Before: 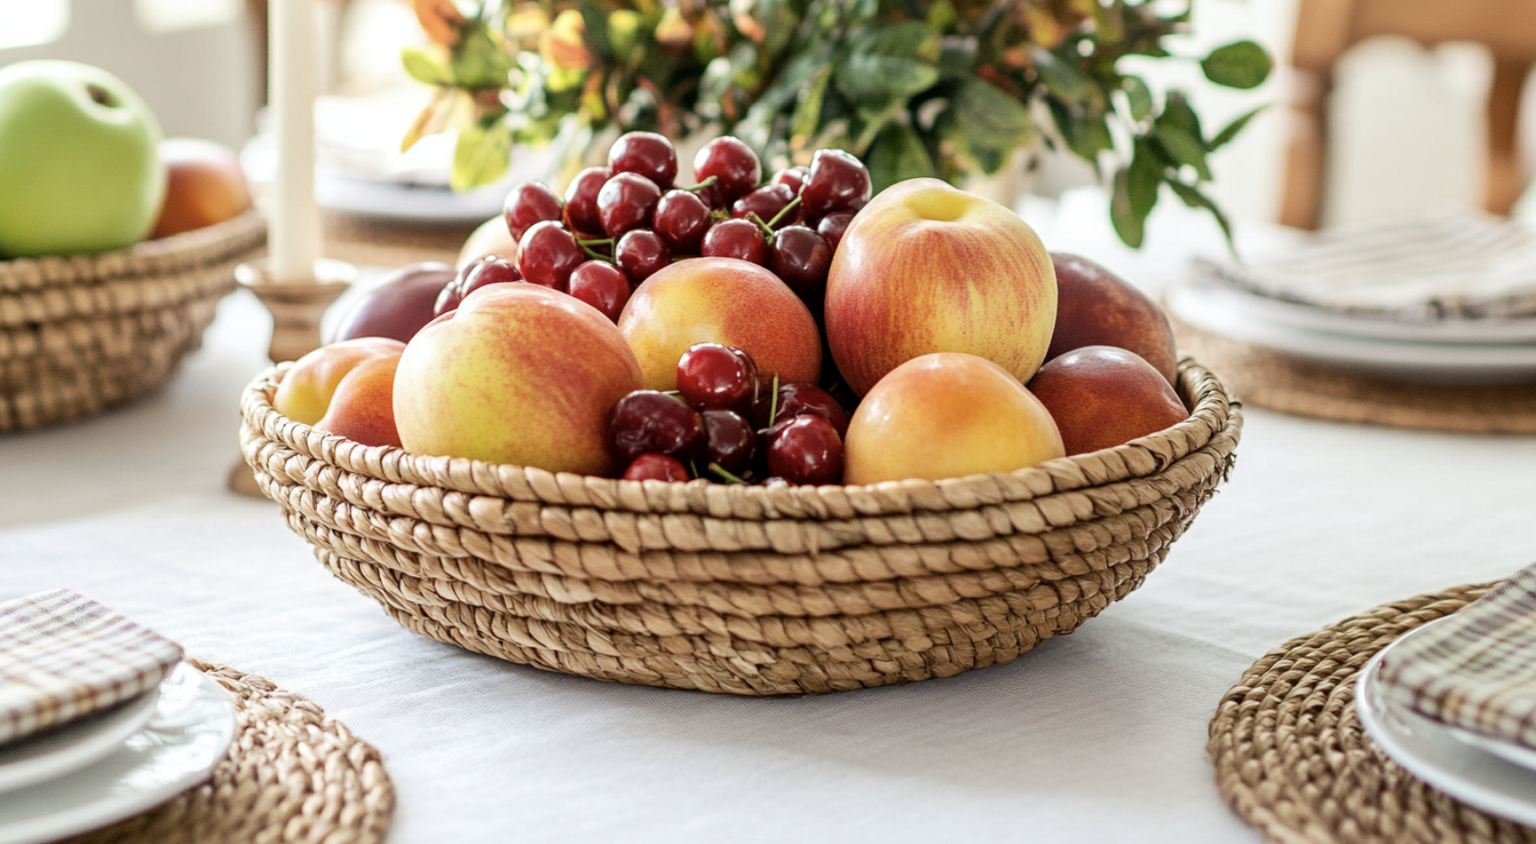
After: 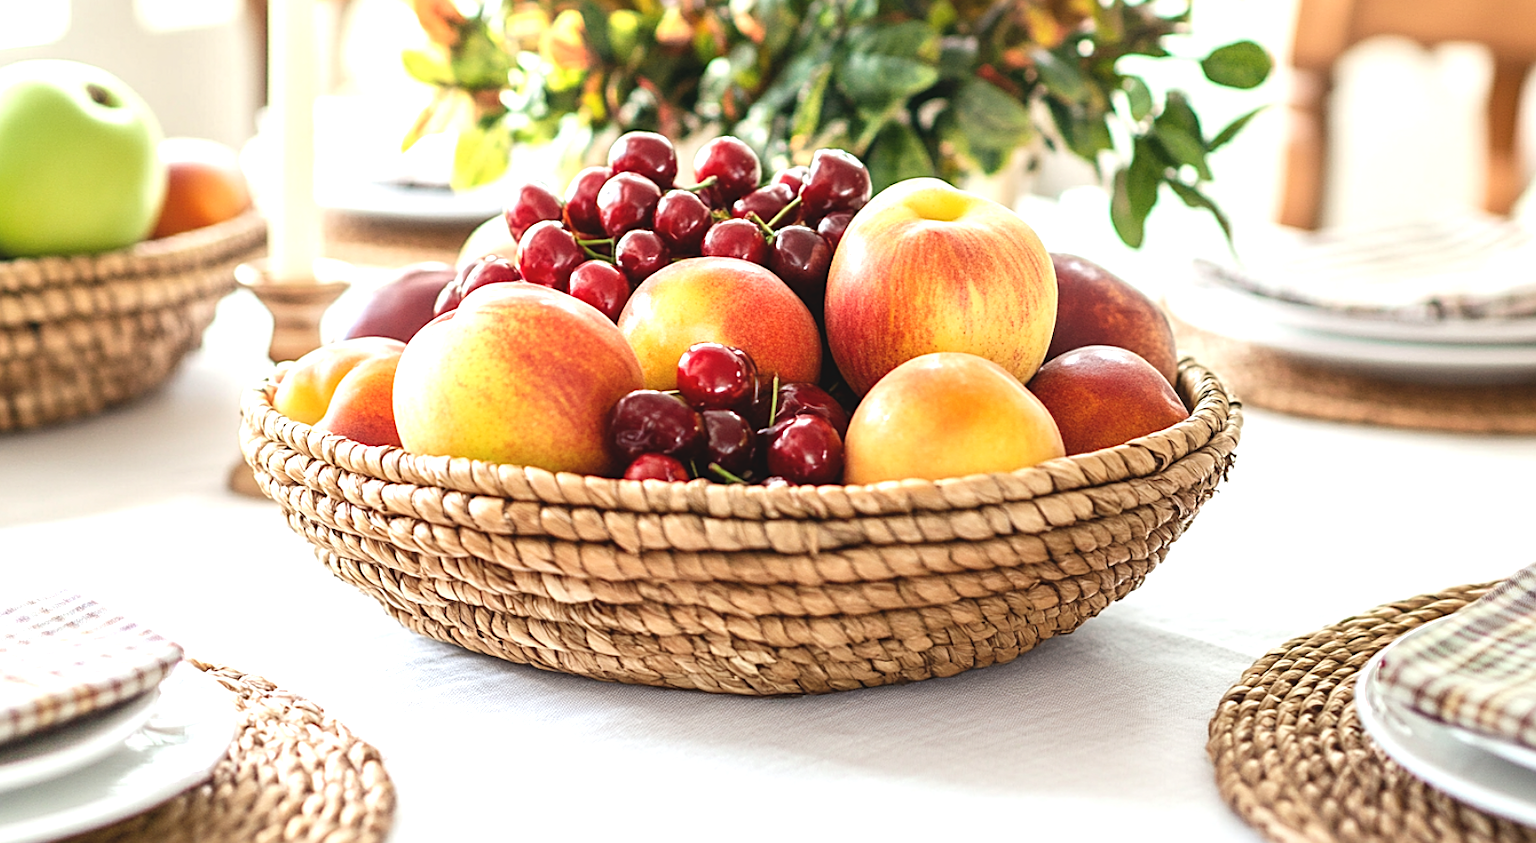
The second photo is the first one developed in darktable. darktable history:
exposure: black level correction -0.005, exposure 0.622 EV, compensate highlight preservation false
sharpen: on, module defaults
